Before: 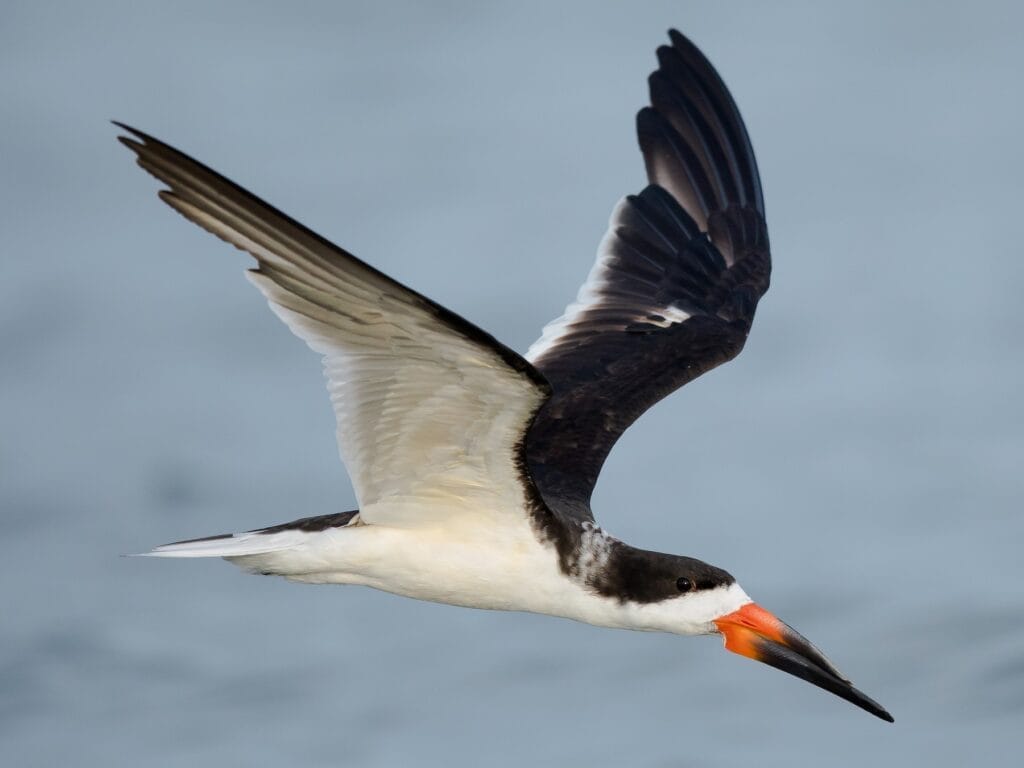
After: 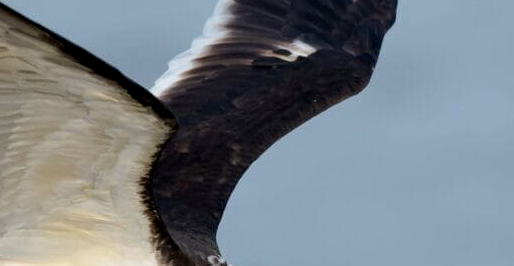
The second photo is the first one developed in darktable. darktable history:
crop: left 36.607%, top 34.735%, right 13.146%, bottom 30.611%
haze removal: compatibility mode true, adaptive false
